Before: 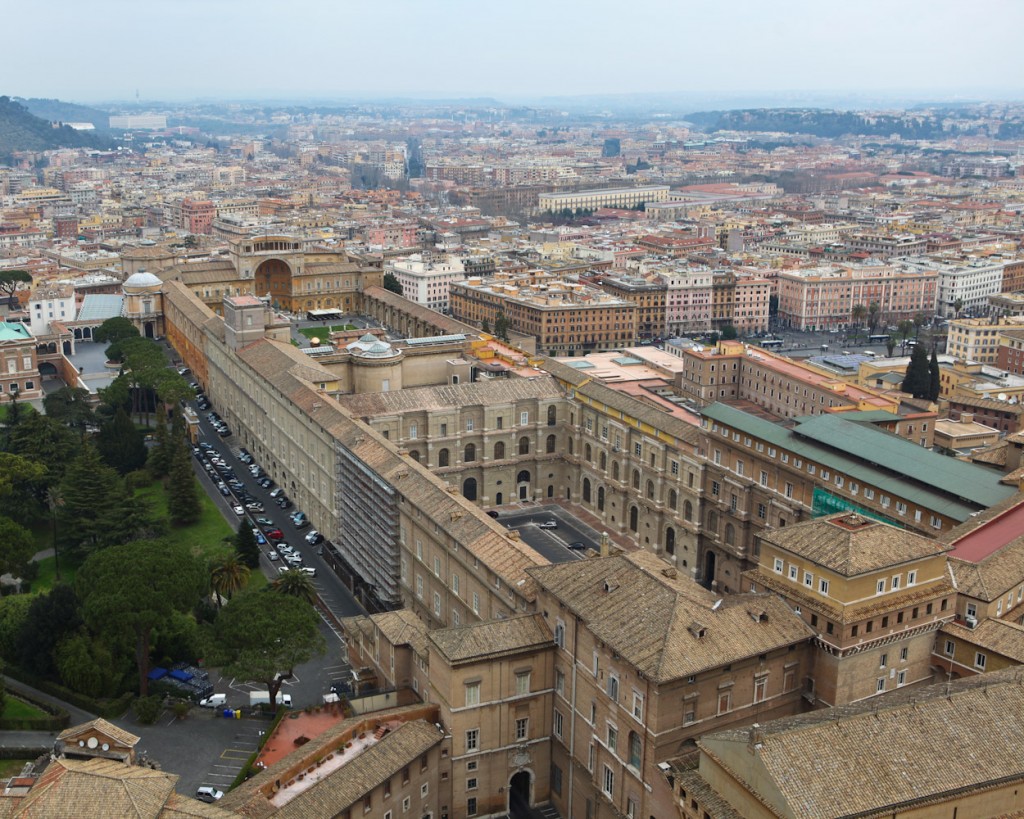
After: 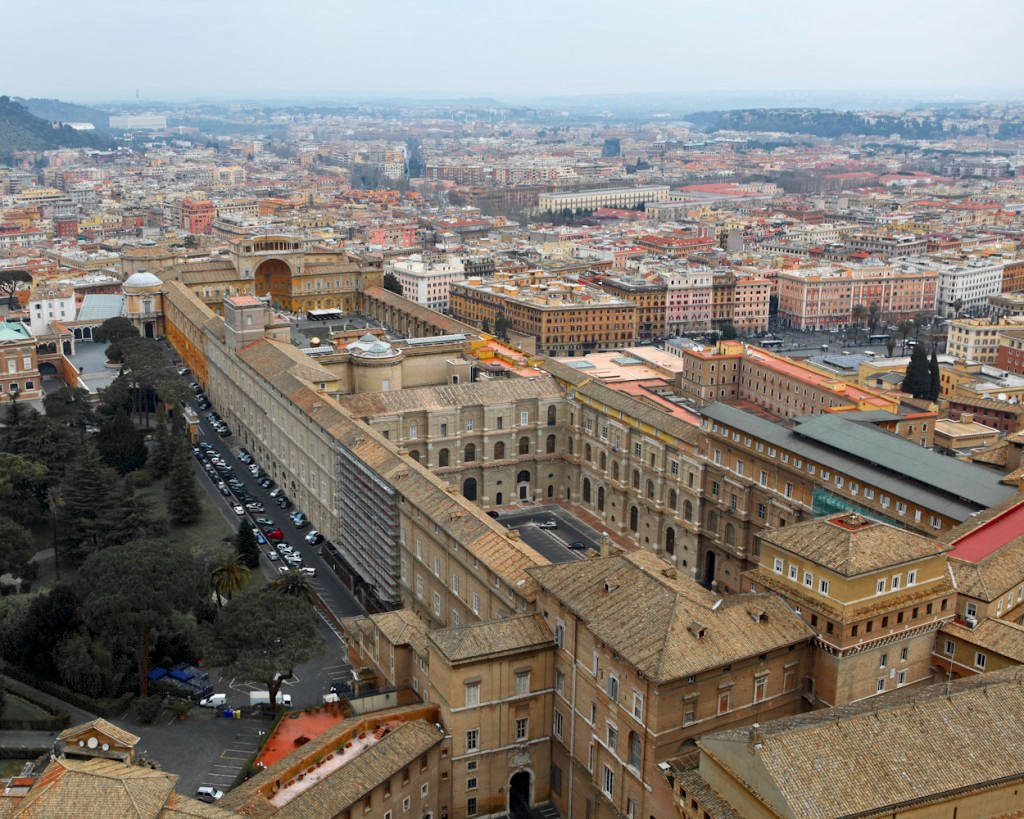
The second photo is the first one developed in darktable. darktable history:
contrast brightness saturation: contrast 0.04, saturation 0.16
exposure: black level correction 0.005, exposure 0.014 EV, compensate highlight preservation false
color zones: curves: ch1 [(0, 0.679) (0.143, 0.647) (0.286, 0.261) (0.378, -0.011) (0.571, 0.396) (0.714, 0.399) (0.857, 0.406) (1, 0.679)]
